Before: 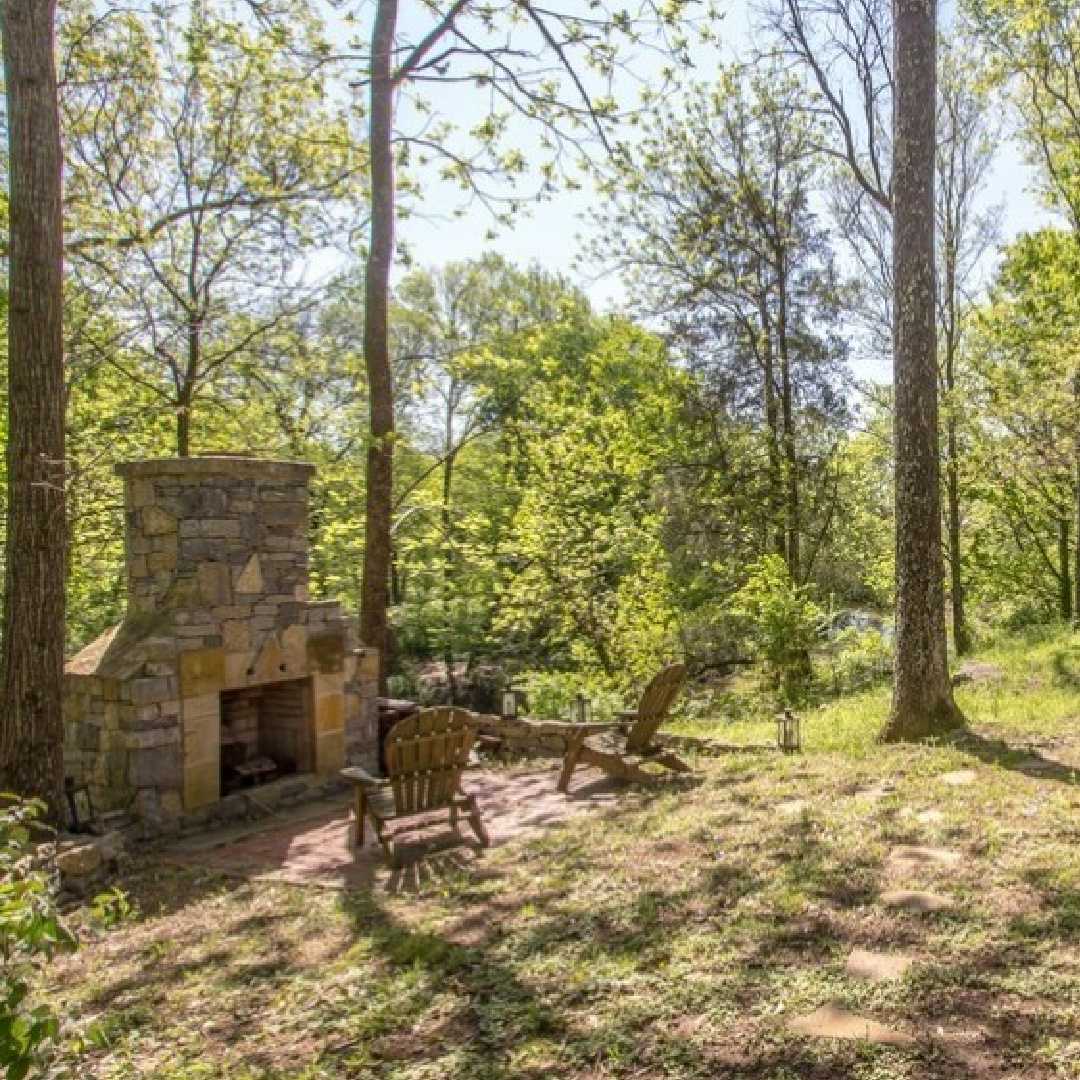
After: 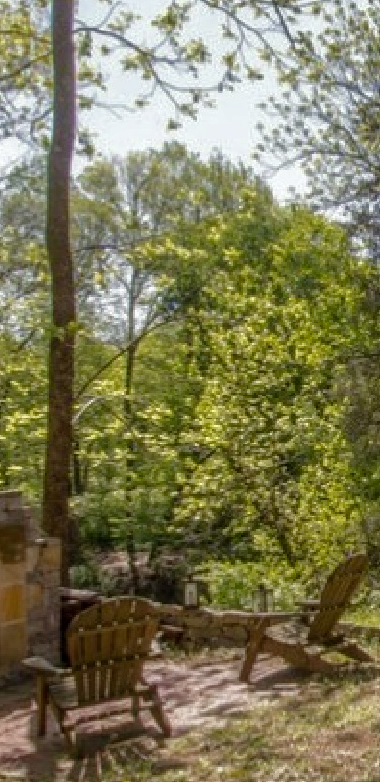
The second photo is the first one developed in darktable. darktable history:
tone curve: curves: ch0 [(0, 0) (0.004, 0.002) (0.02, 0.013) (0.218, 0.218) (0.664, 0.718) (0.832, 0.873) (1, 1)], preserve colors none
exposure: black level correction 0.001, compensate highlight preservation false
crop and rotate: left 29.476%, top 10.214%, right 35.32%, bottom 17.333%
base curve: curves: ch0 [(0, 0) (0.826, 0.587) (1, 1)]
